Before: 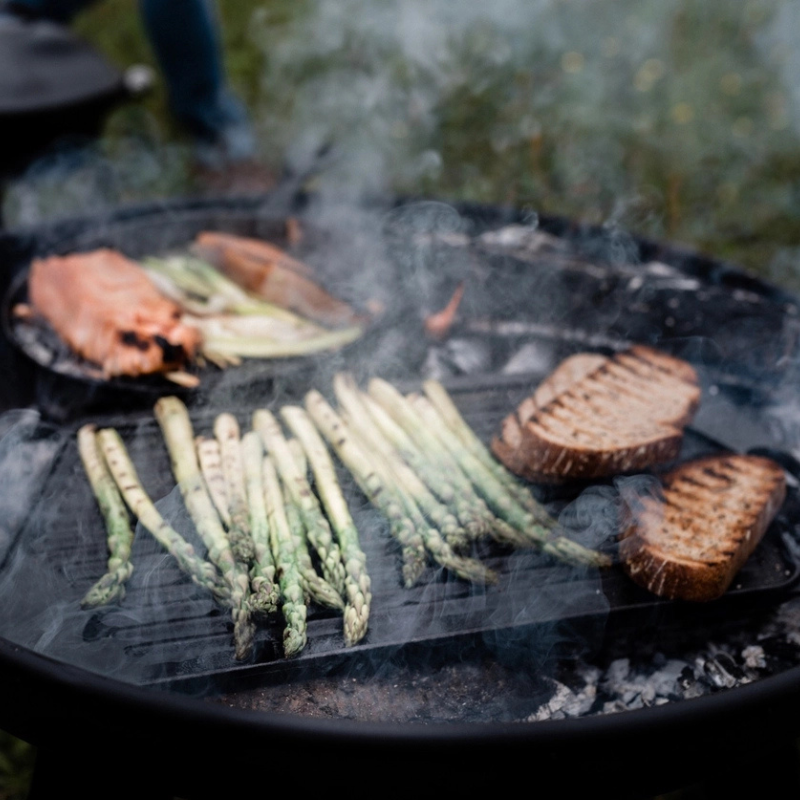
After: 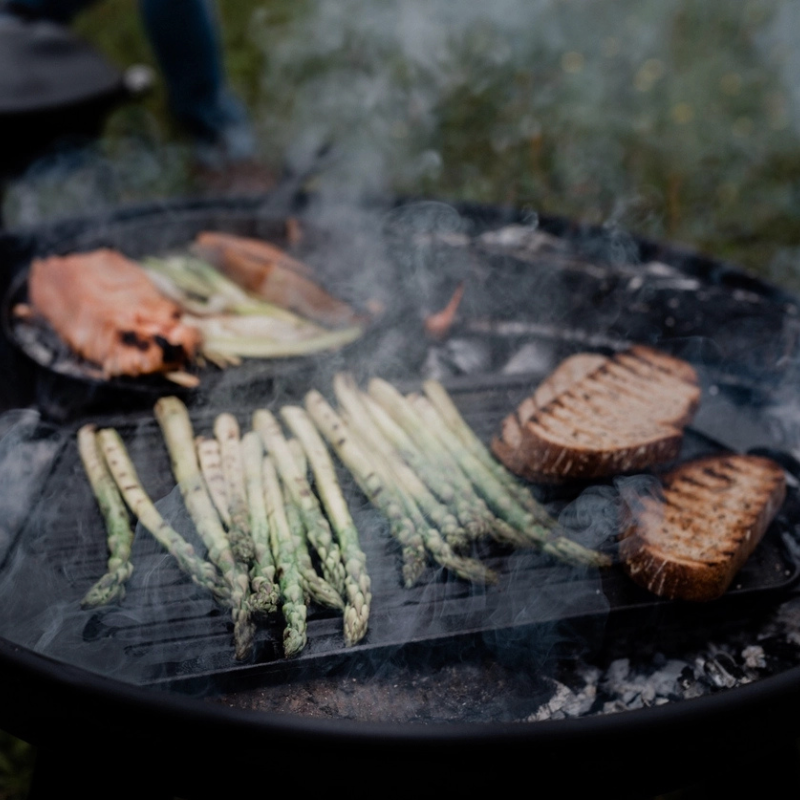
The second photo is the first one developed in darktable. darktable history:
exposure: exposure -0.485 EV, compensate highlight preservation false
